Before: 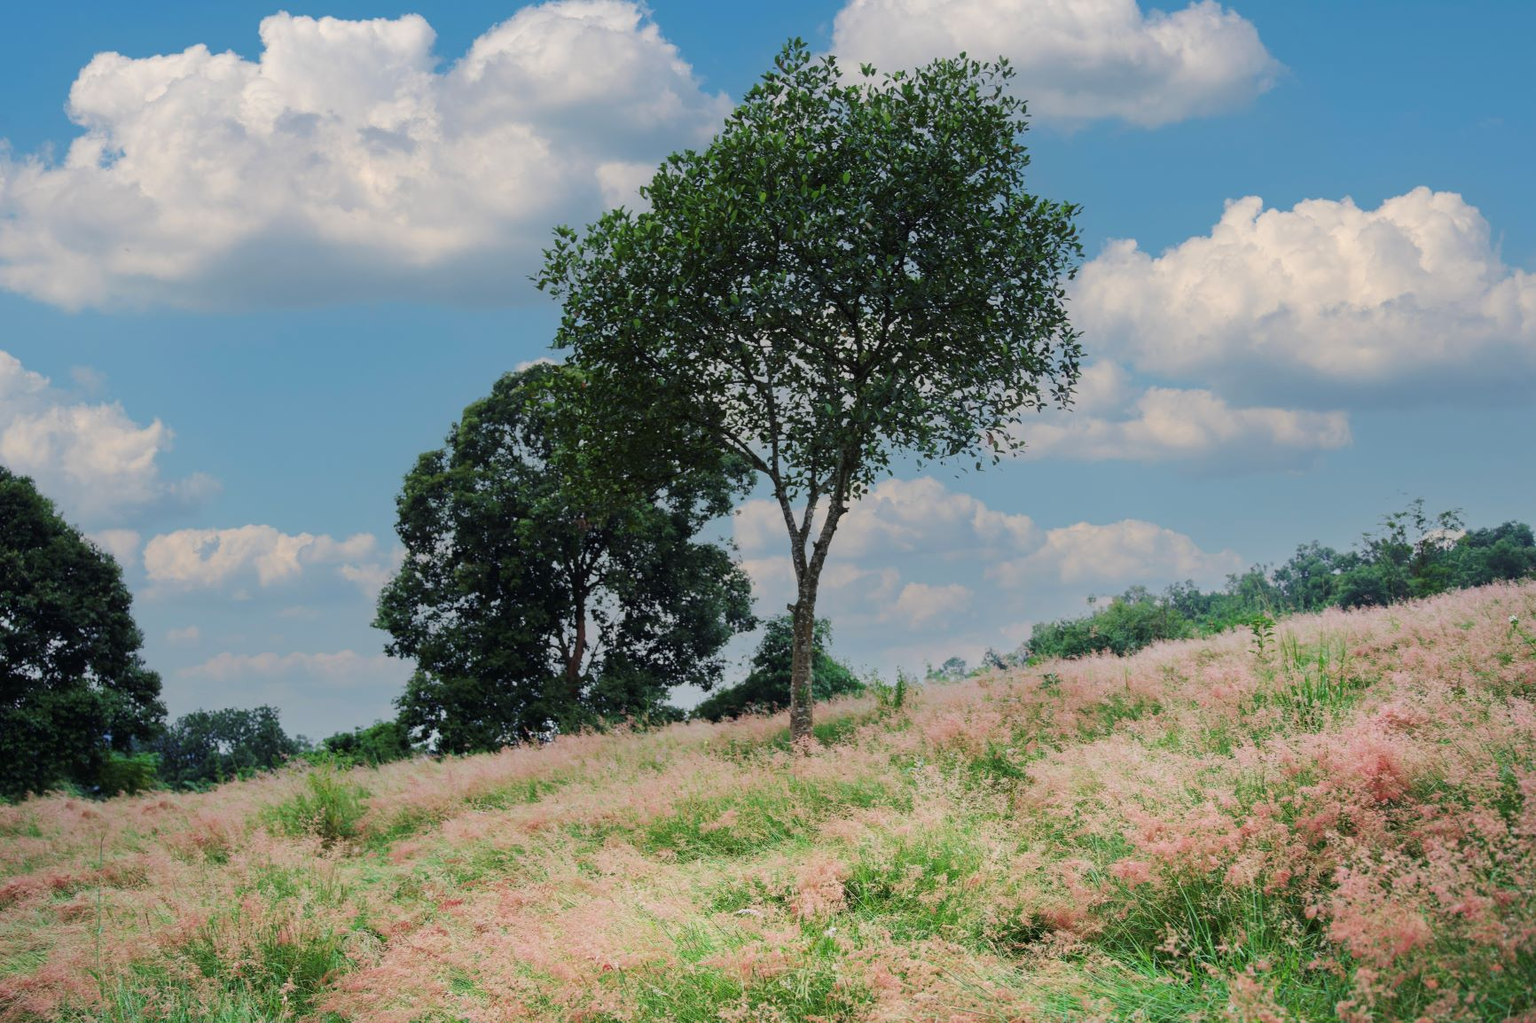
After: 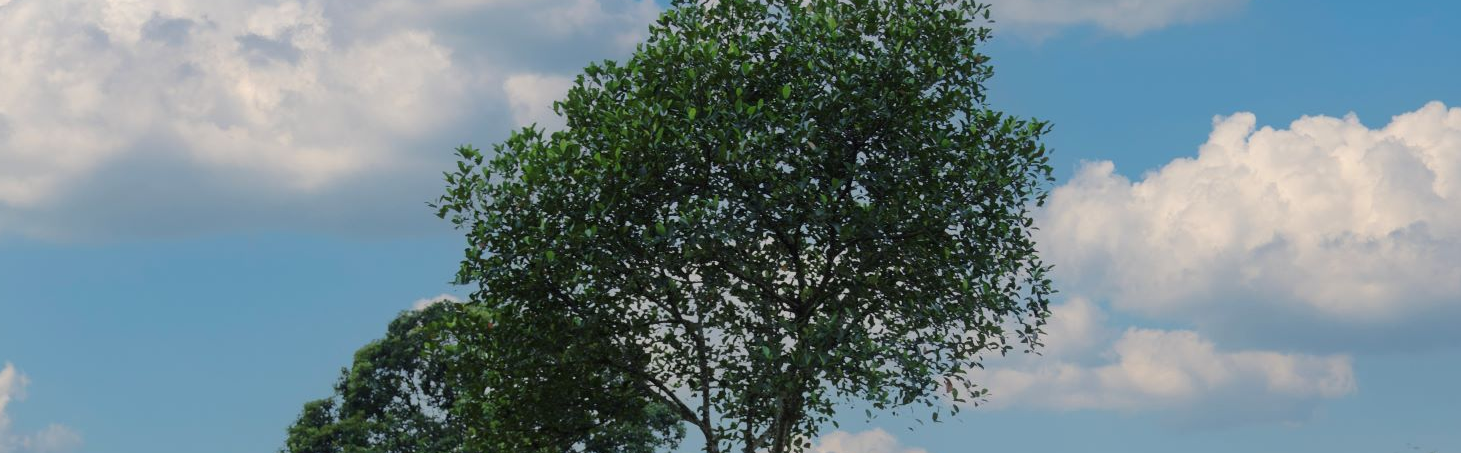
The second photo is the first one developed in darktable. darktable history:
crop and rotate: left 9.701%, top 9.485%, right 5.909%, bottom 51.214%
